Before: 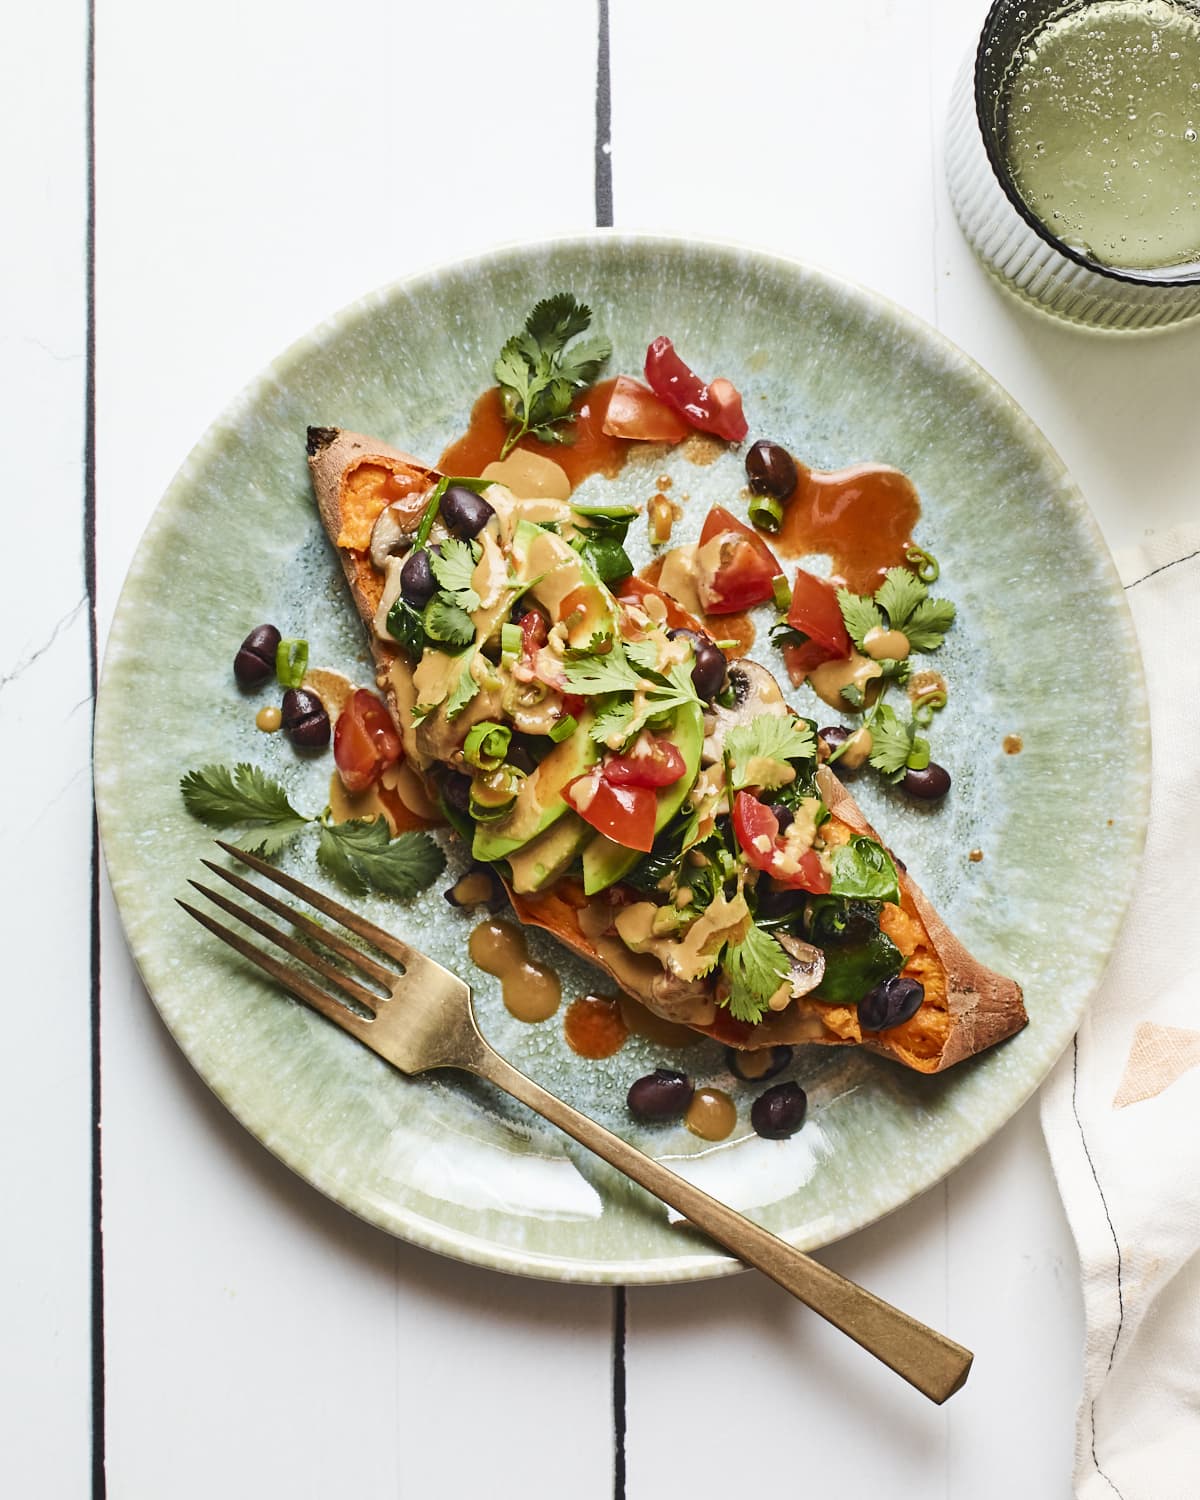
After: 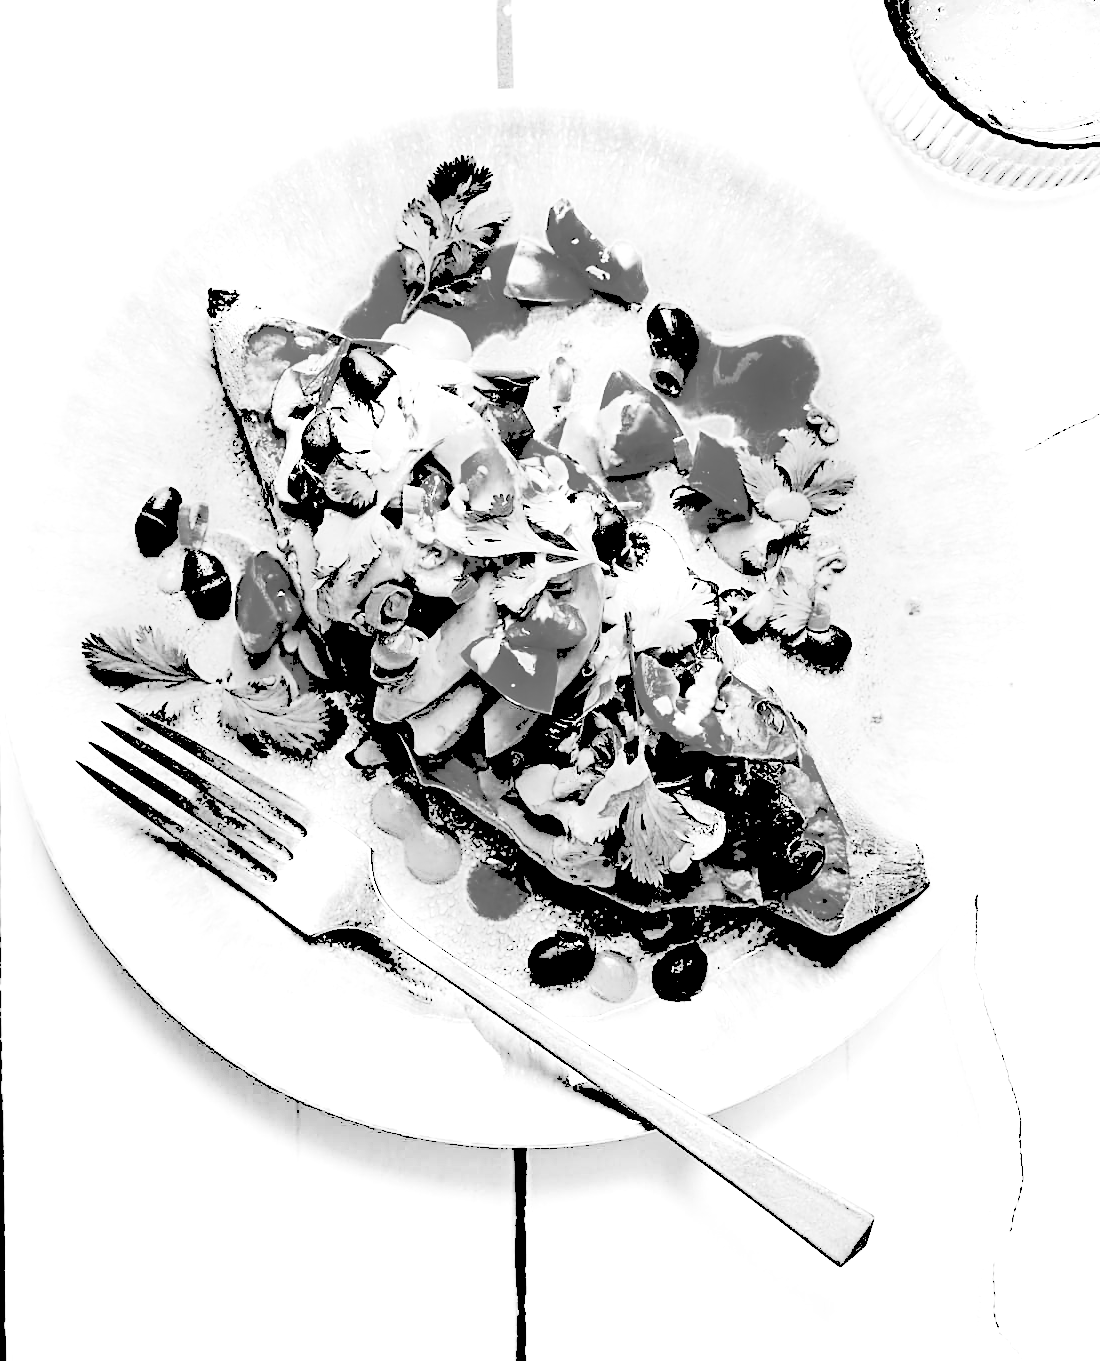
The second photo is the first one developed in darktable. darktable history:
contrast brightness saturation: contrast 0.09, saturation 0.28
sharpen: on, module defaults
tone equalizer: on, module defaults
levels: levels [0.246, 0.246, 0.506]
crop and rotate: left 8.262%, top 9.226%
monochrome: a 26.22, b 42.67, size 0.8
